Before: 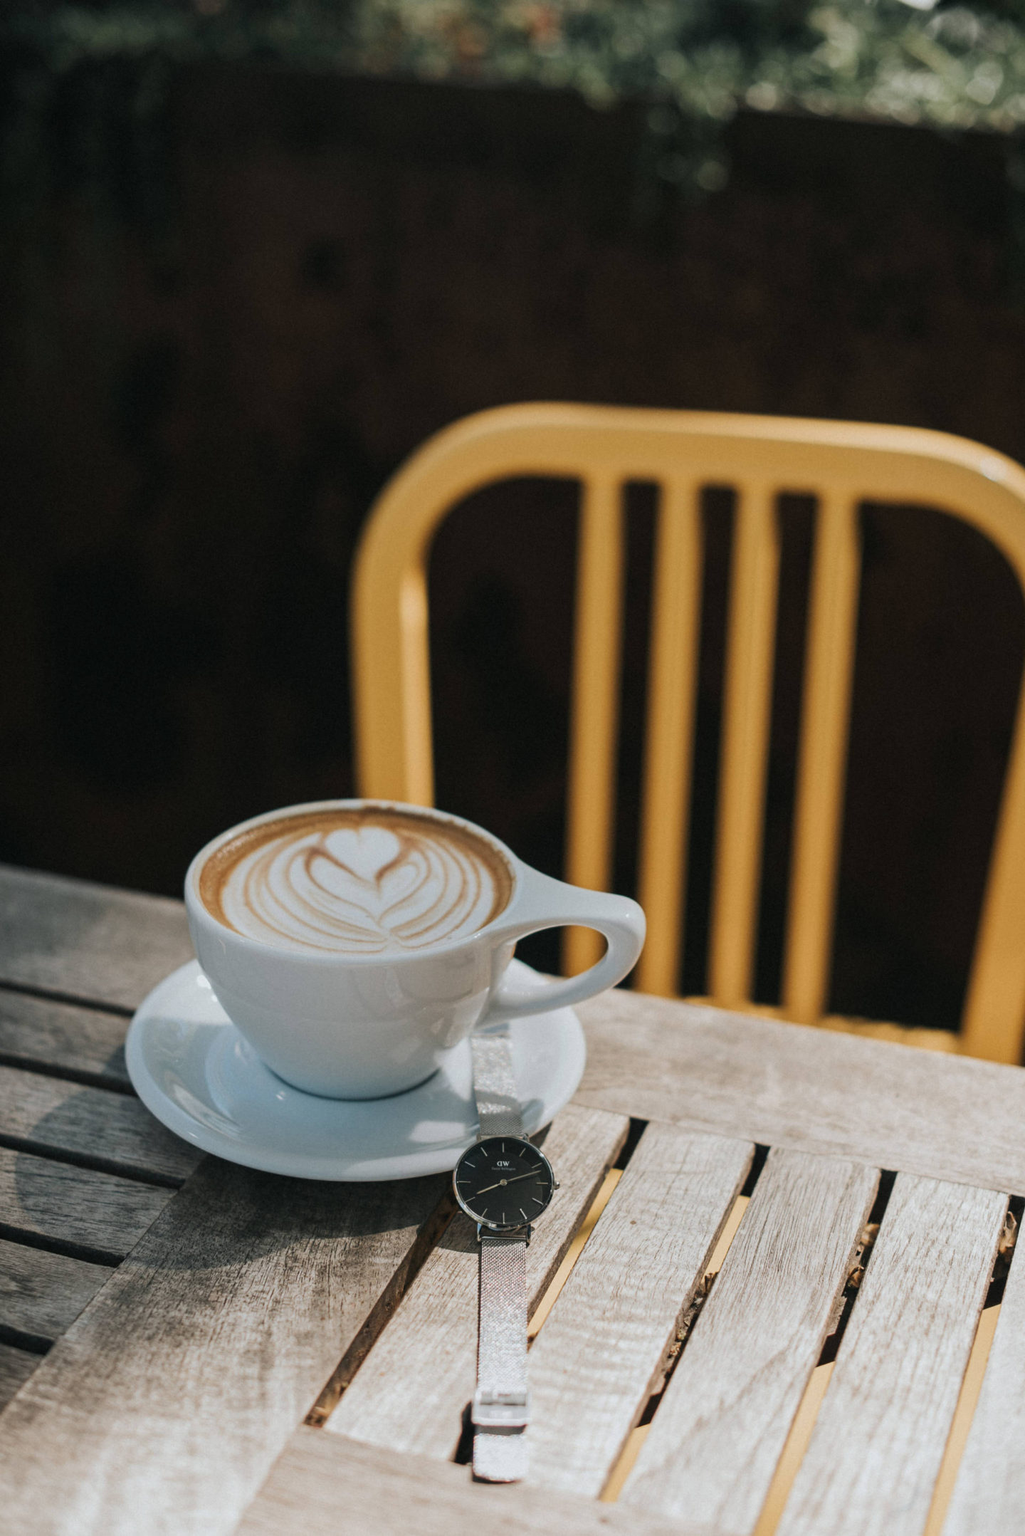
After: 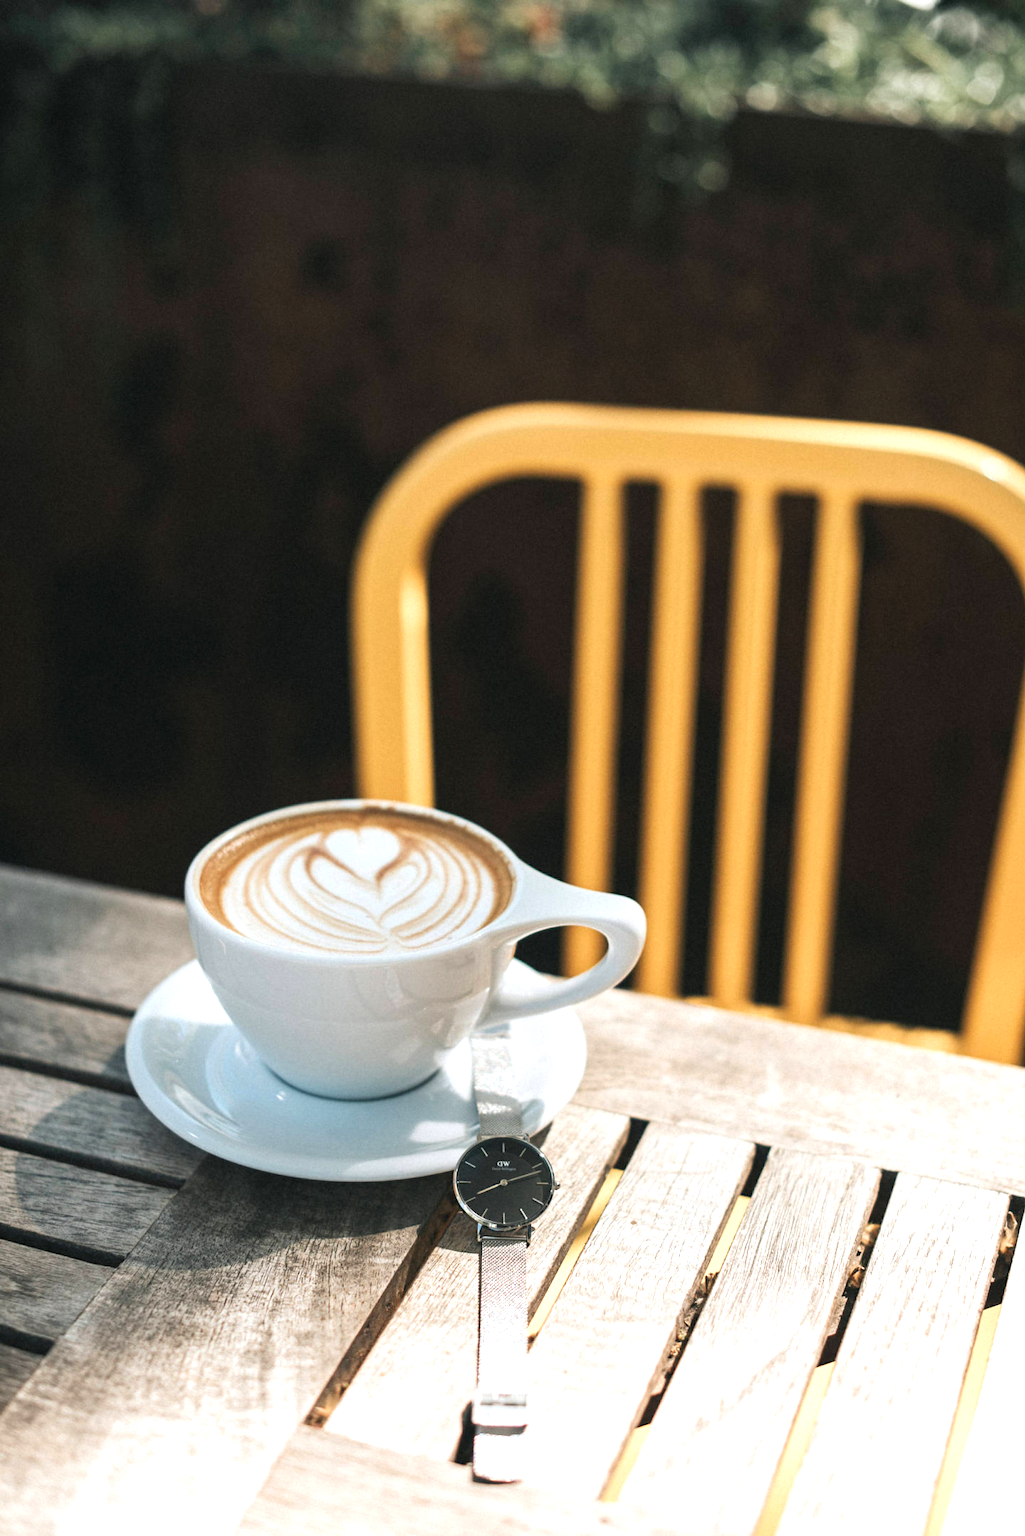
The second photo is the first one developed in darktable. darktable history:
exposure: exposure 0.95 EV, compensate highlight preservation false
